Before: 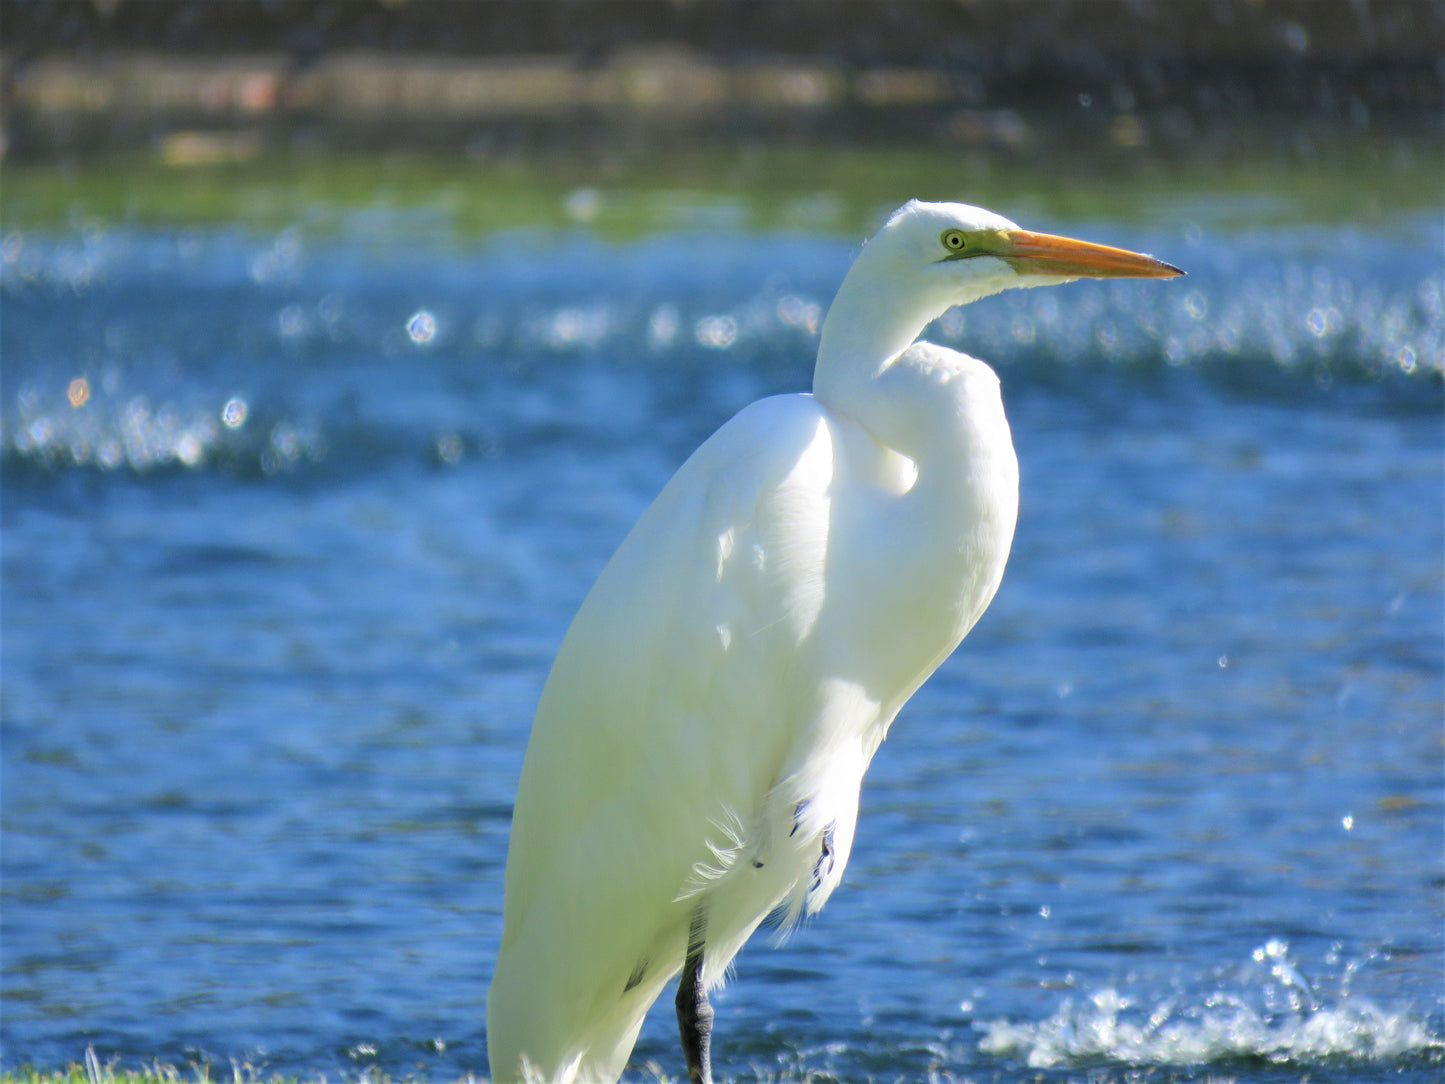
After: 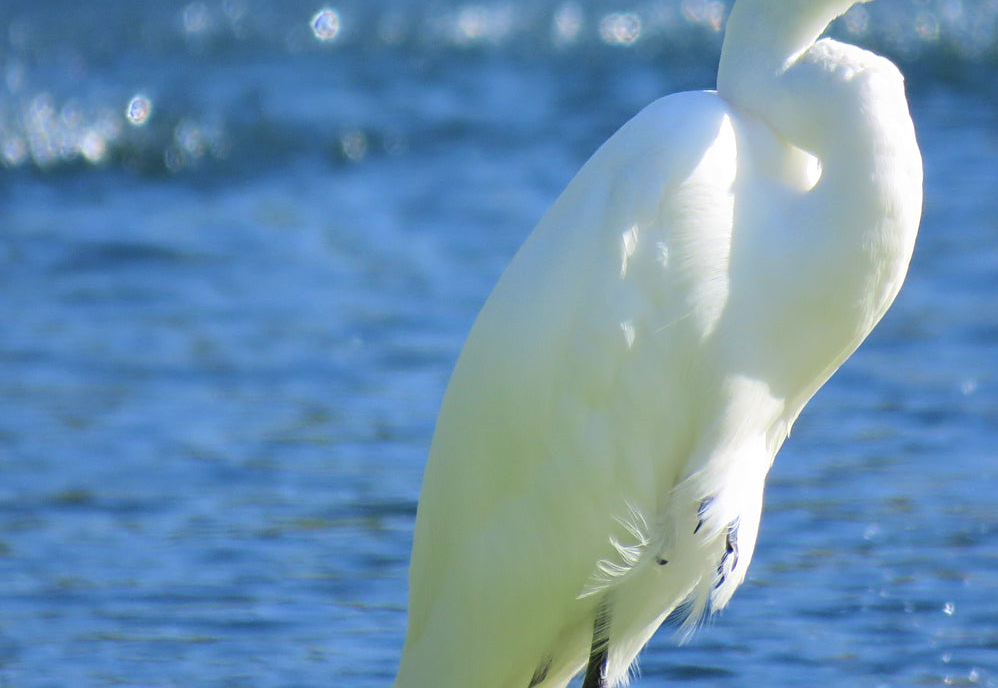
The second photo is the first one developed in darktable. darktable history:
crop: left 6.711%, top 27.955%, right 24.156%, bottom 8.541%
sharpen: amount 0.213
